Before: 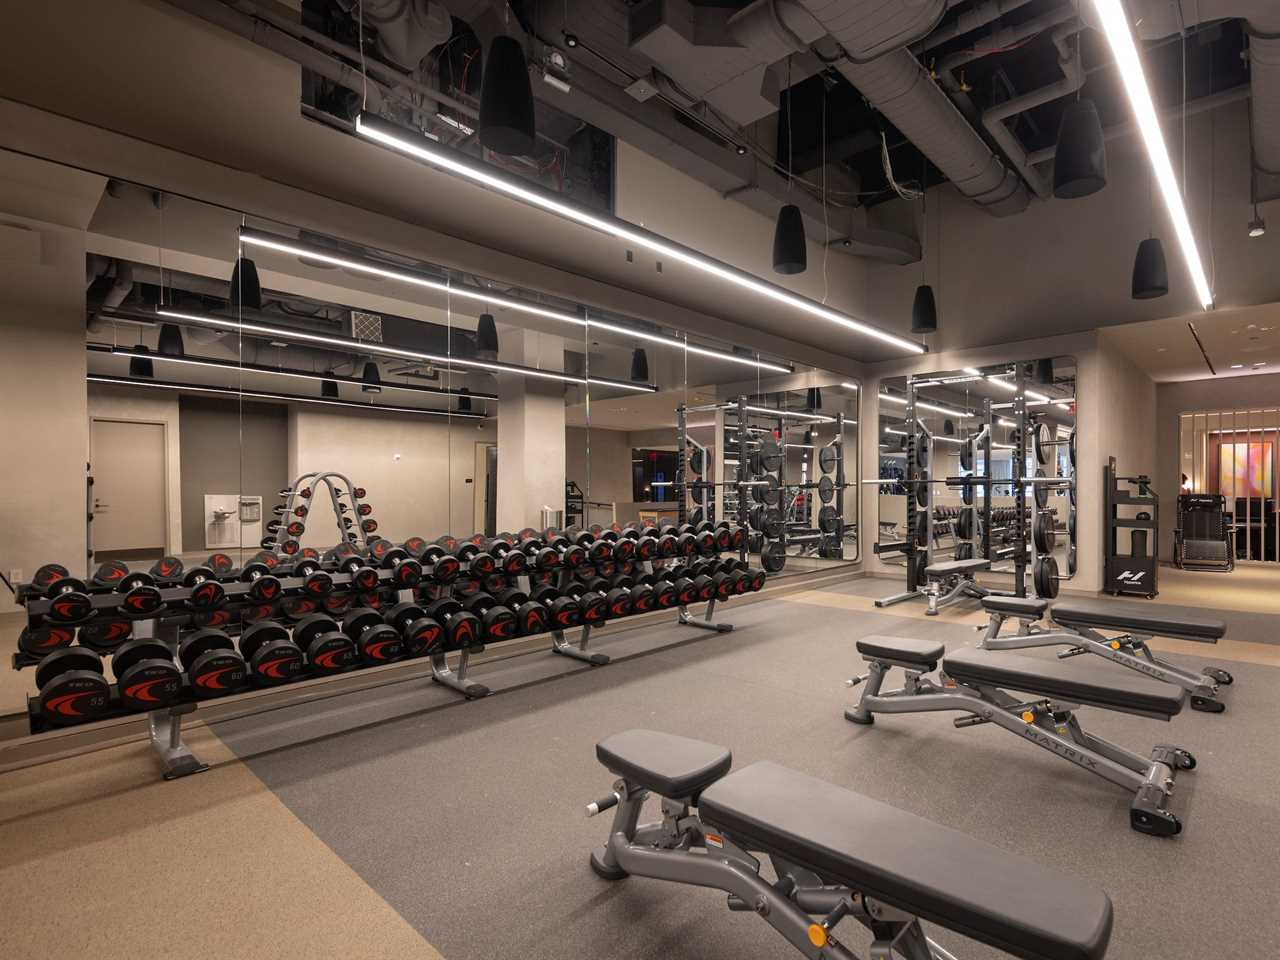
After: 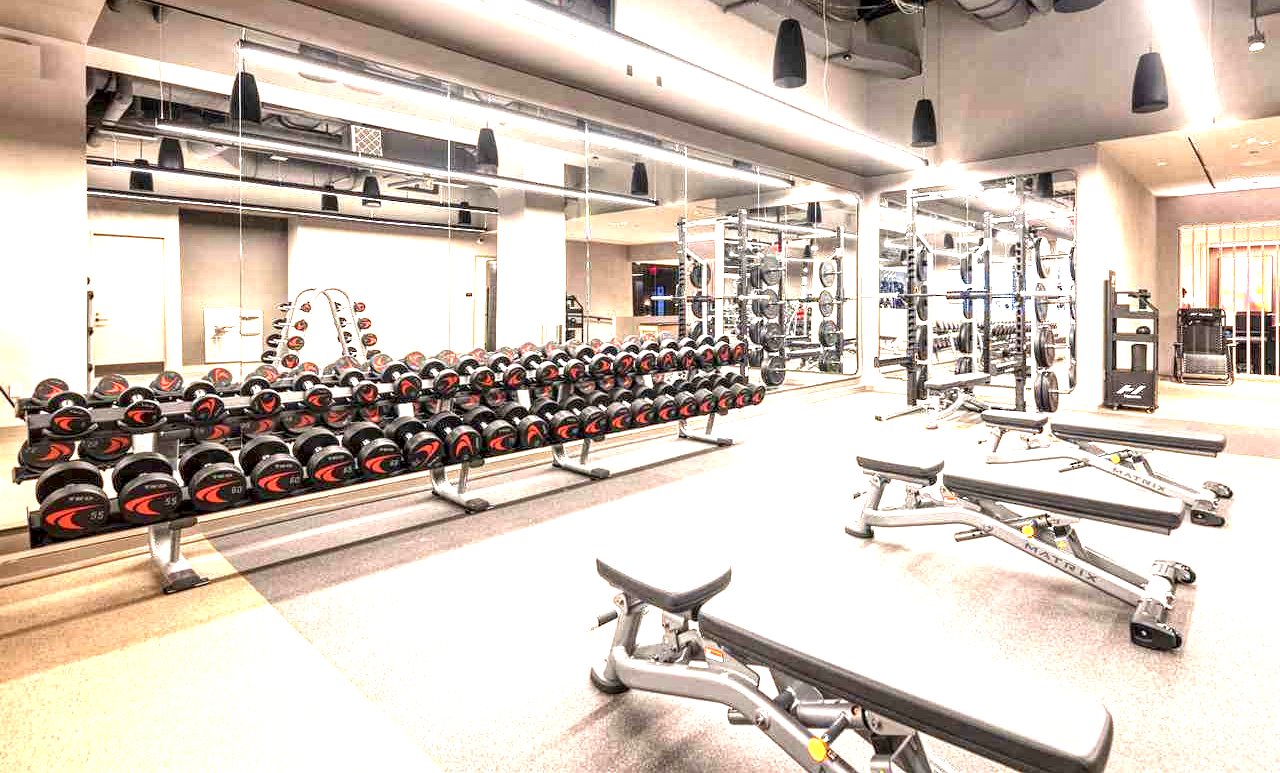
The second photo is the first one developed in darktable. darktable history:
crop and rotate: top 19.455%
exposure: black level correction 0.001, exposure 2.509 EV, compensate highlight preservation false
local contrast: detail 160%
sharpen: radius 2.885, amount 0.856, threshold 47.51
